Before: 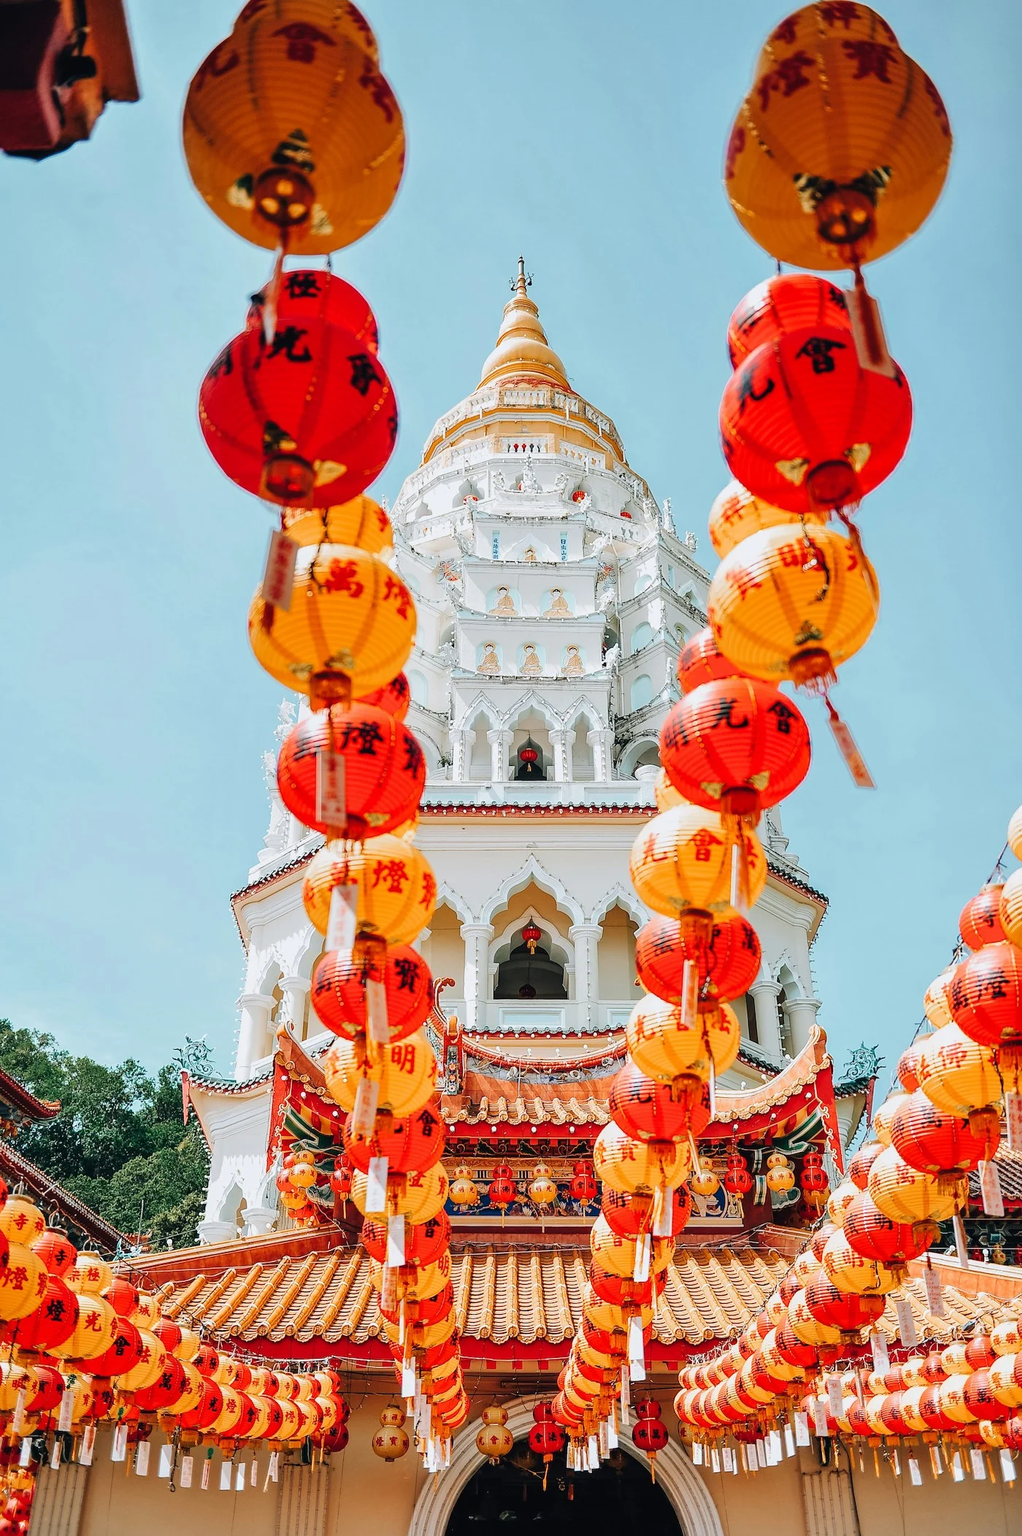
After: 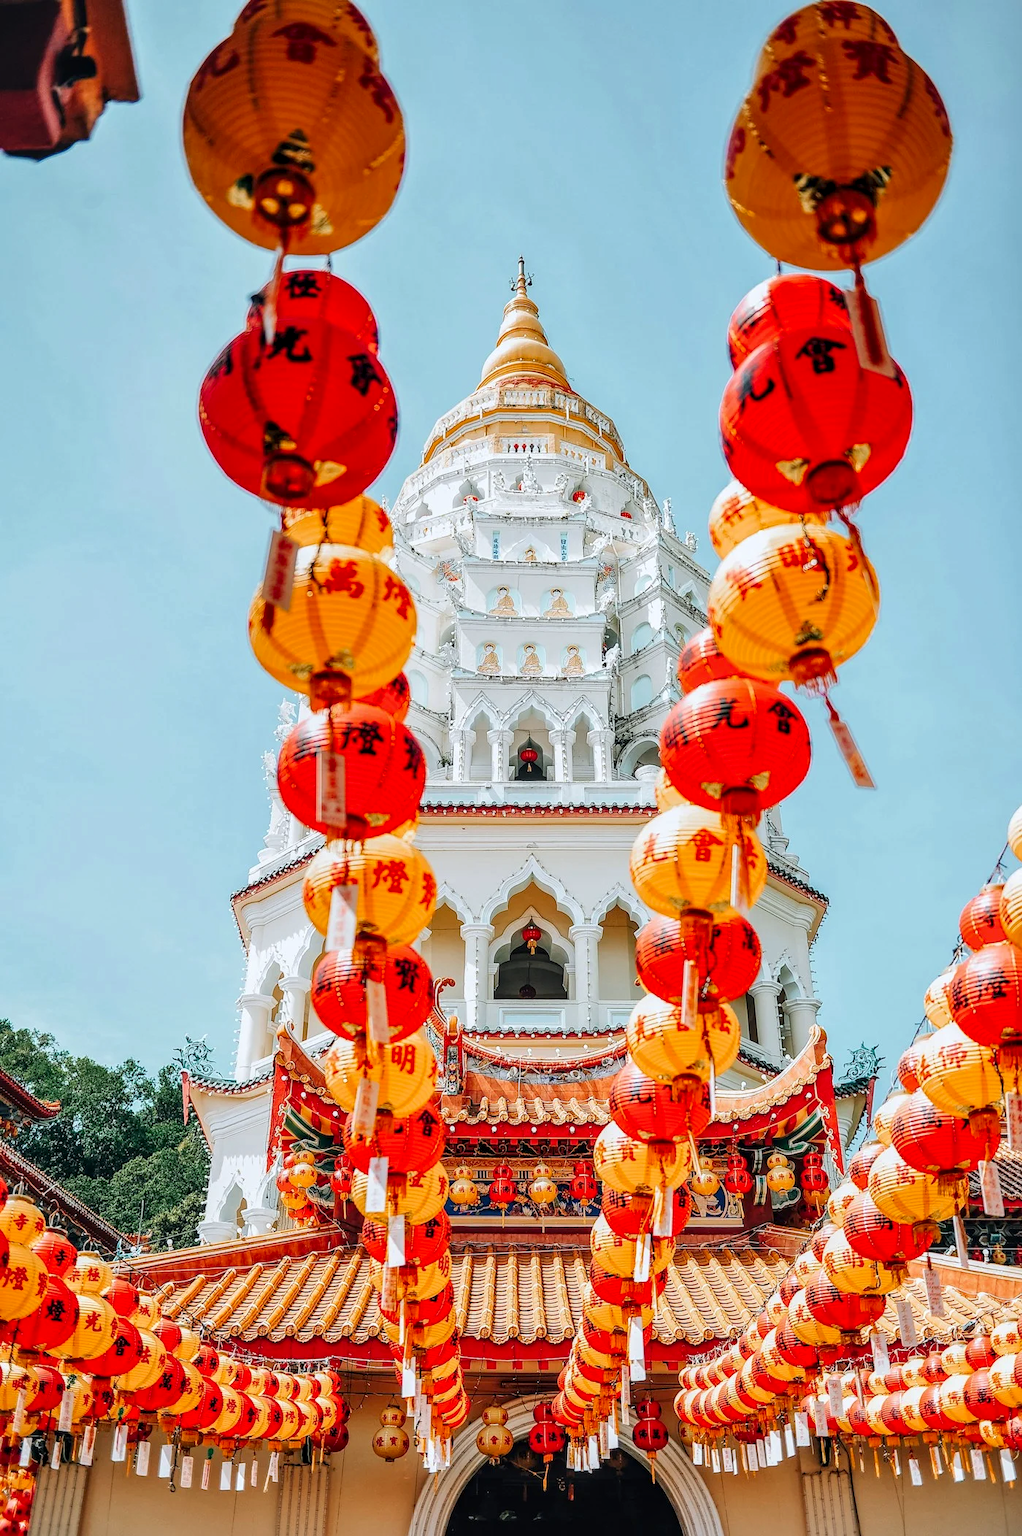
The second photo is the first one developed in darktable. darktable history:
color zones: curves: ch1 [(0, 0.523) (0.143, 0.545) (0.286, 0.52) (0.429, 0.506) (0.571, 0.503) (0.714, 0.503) (0.857, 0.508) (1, 0.523)]
white balance: red 0.986, blue 1.01
local contrast: on, module defaults
